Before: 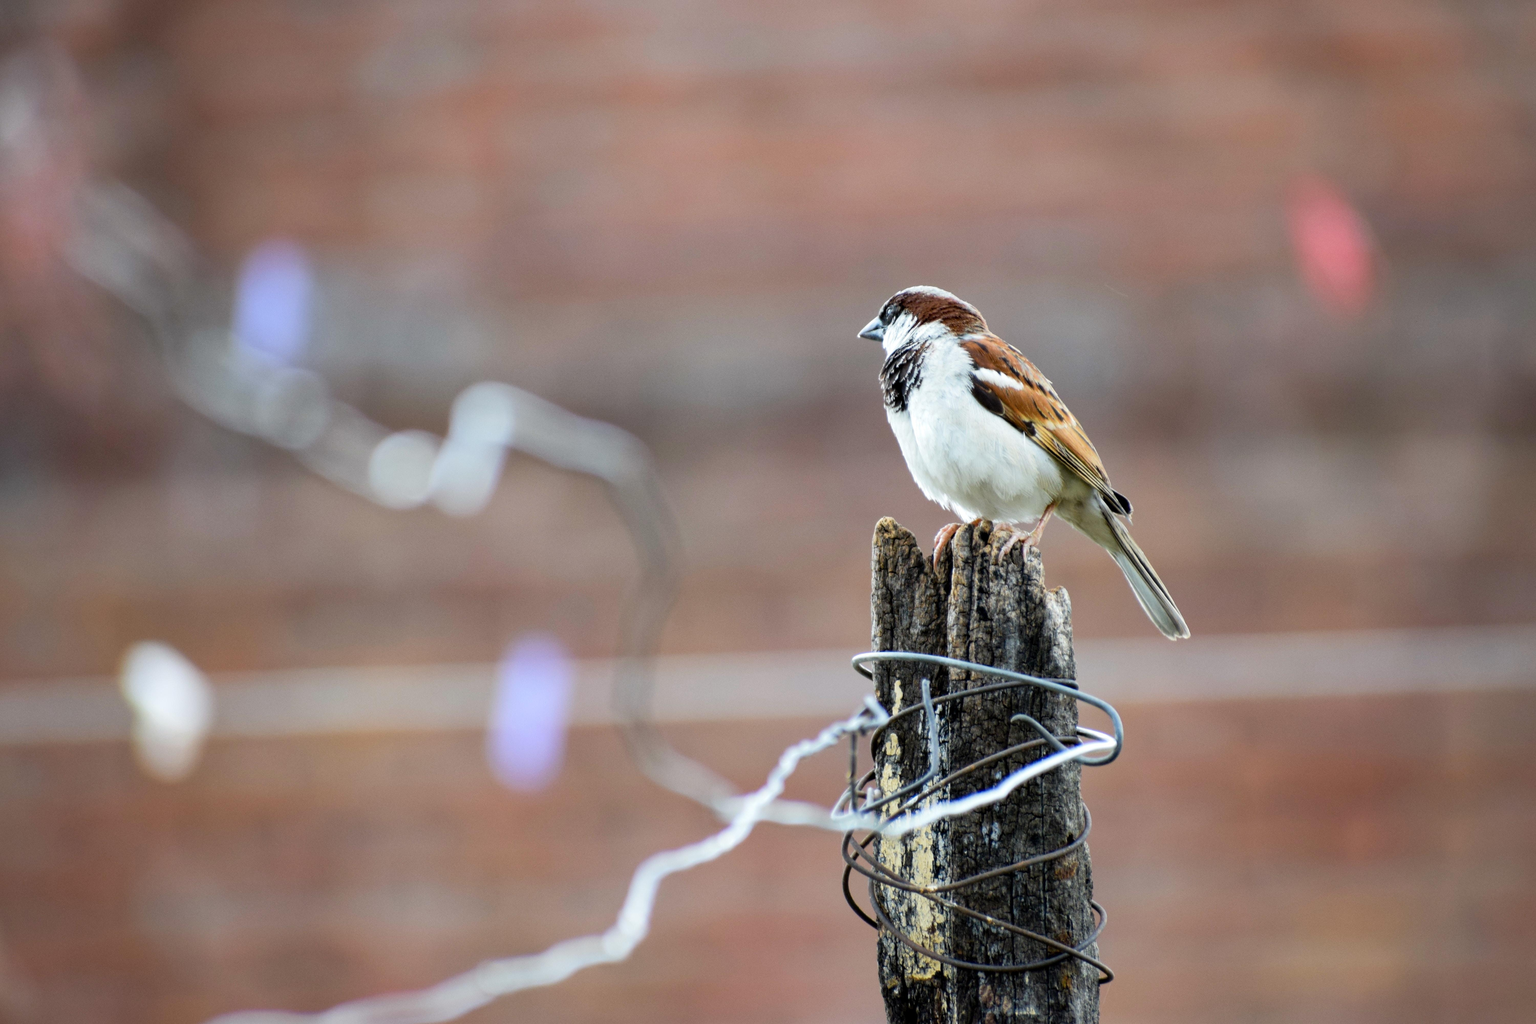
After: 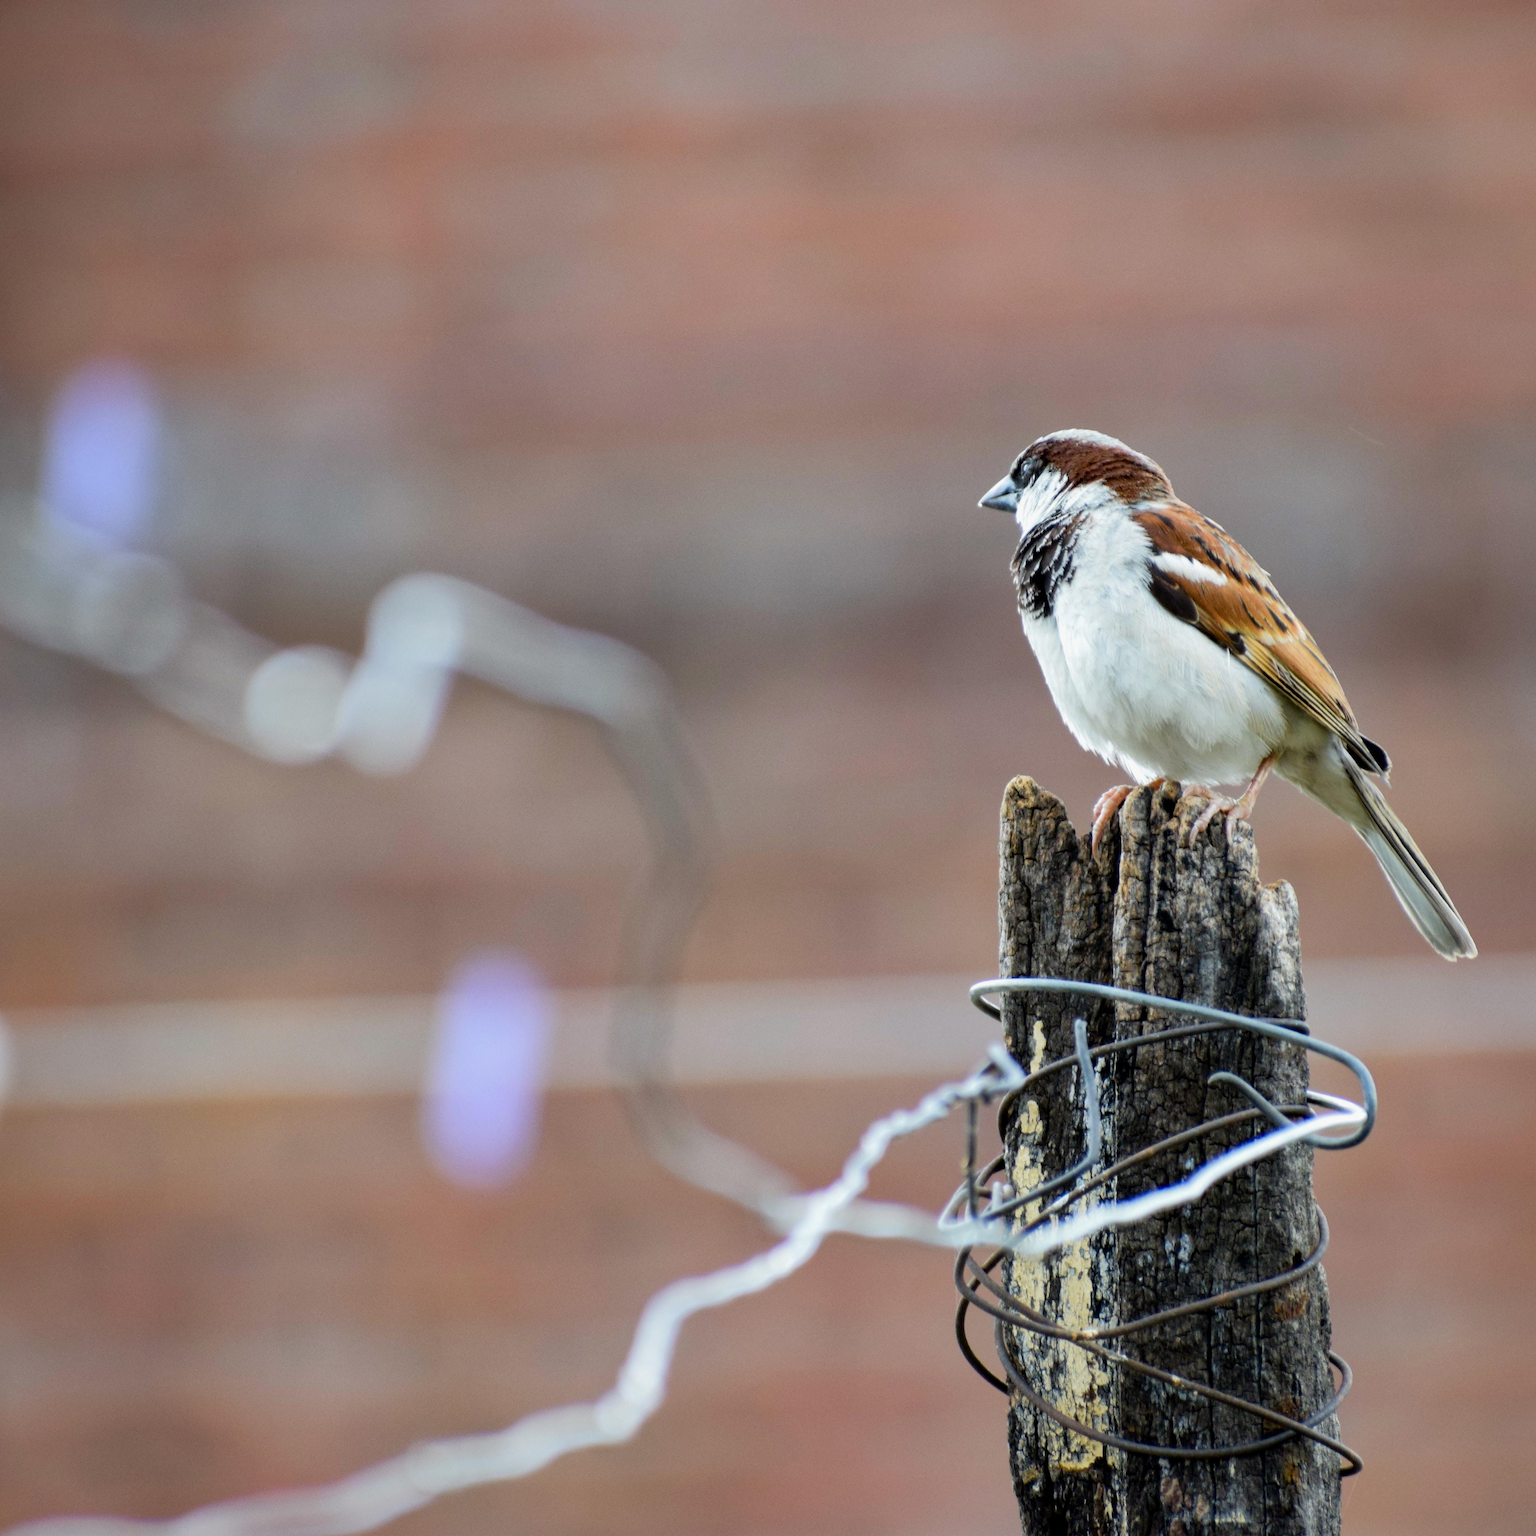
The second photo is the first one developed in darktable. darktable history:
crop and rotate: left 13.409%, right 19.924%
shadows and highlights: shadows -20, white point adjustment -2, highlights -35
